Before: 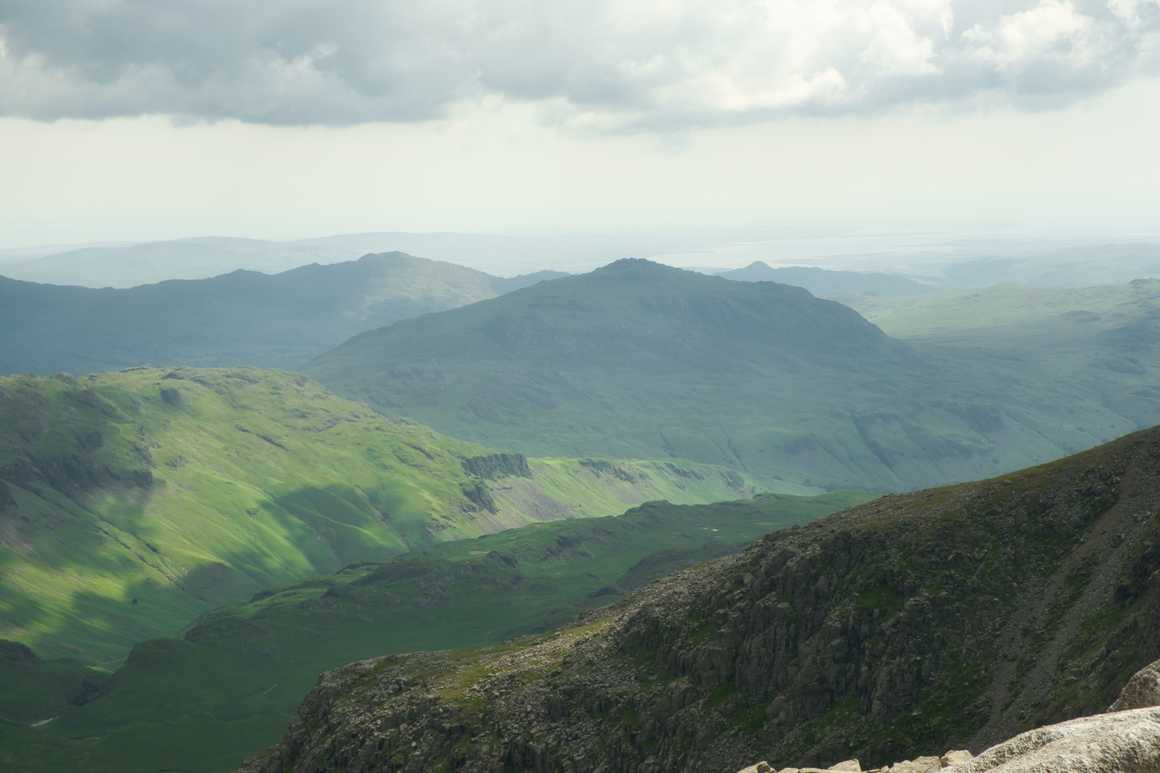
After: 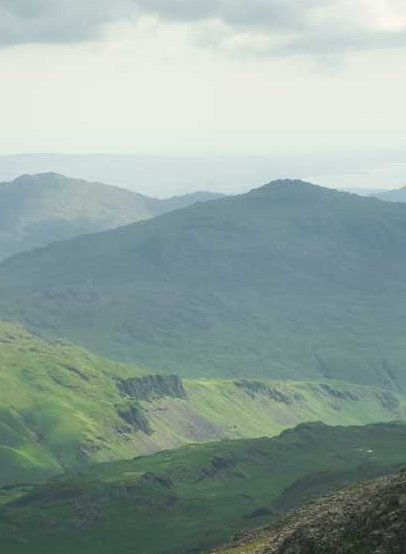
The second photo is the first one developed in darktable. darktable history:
crop and rotate: left 29.778%, top 10.29%, right 35.155%, bottom 17.922%
